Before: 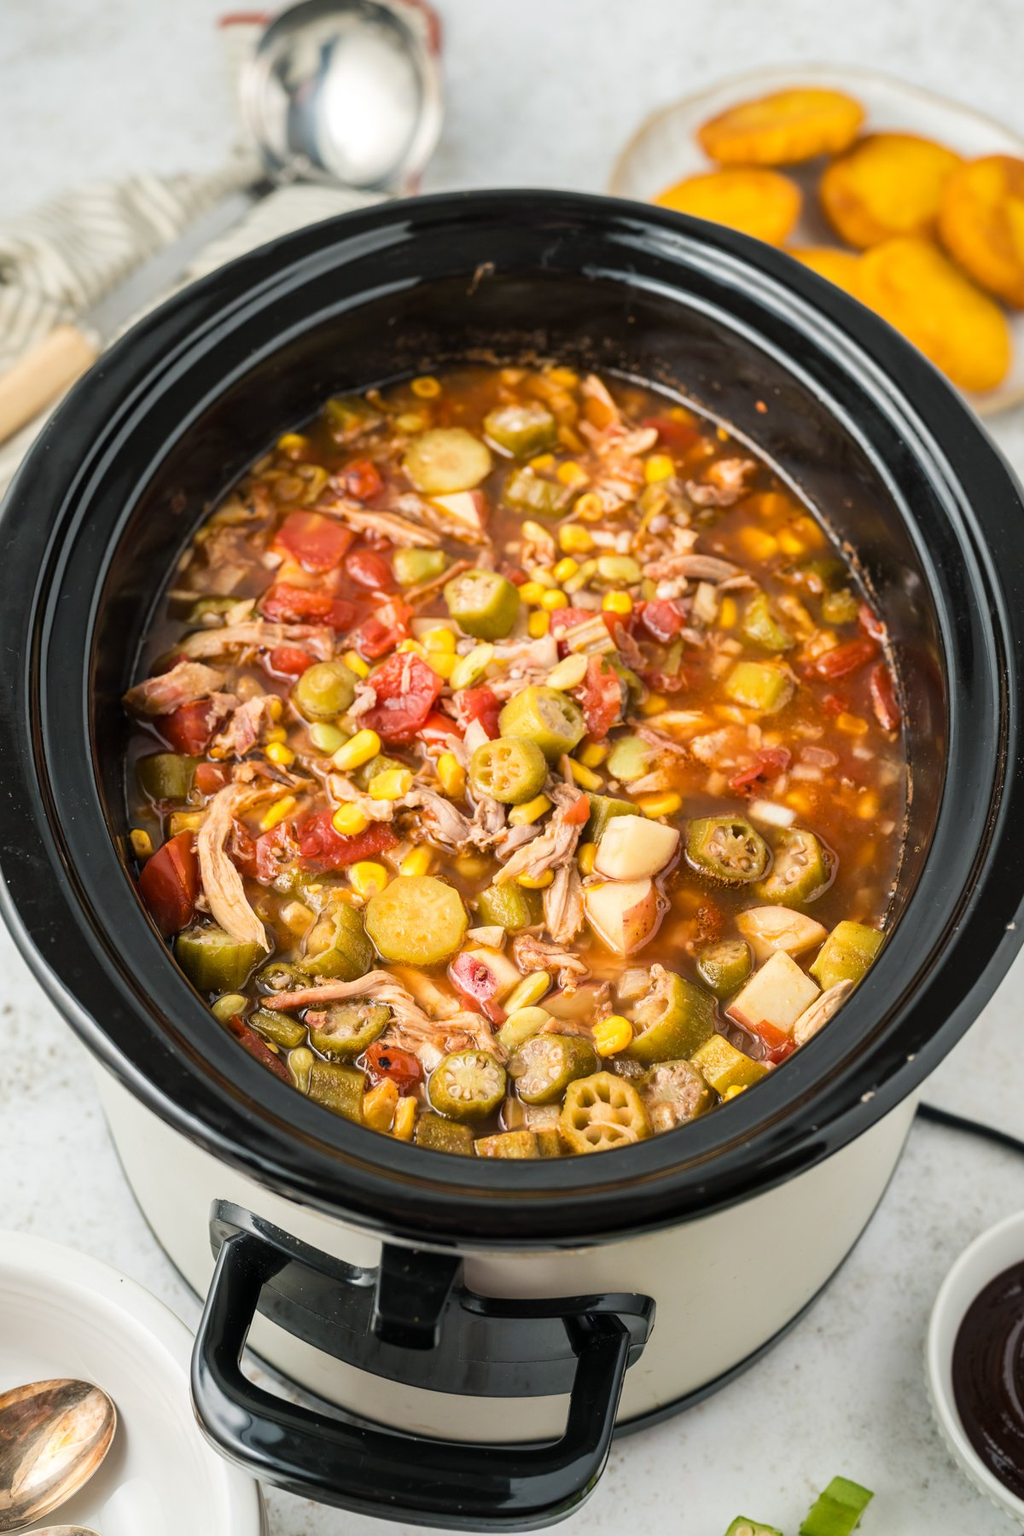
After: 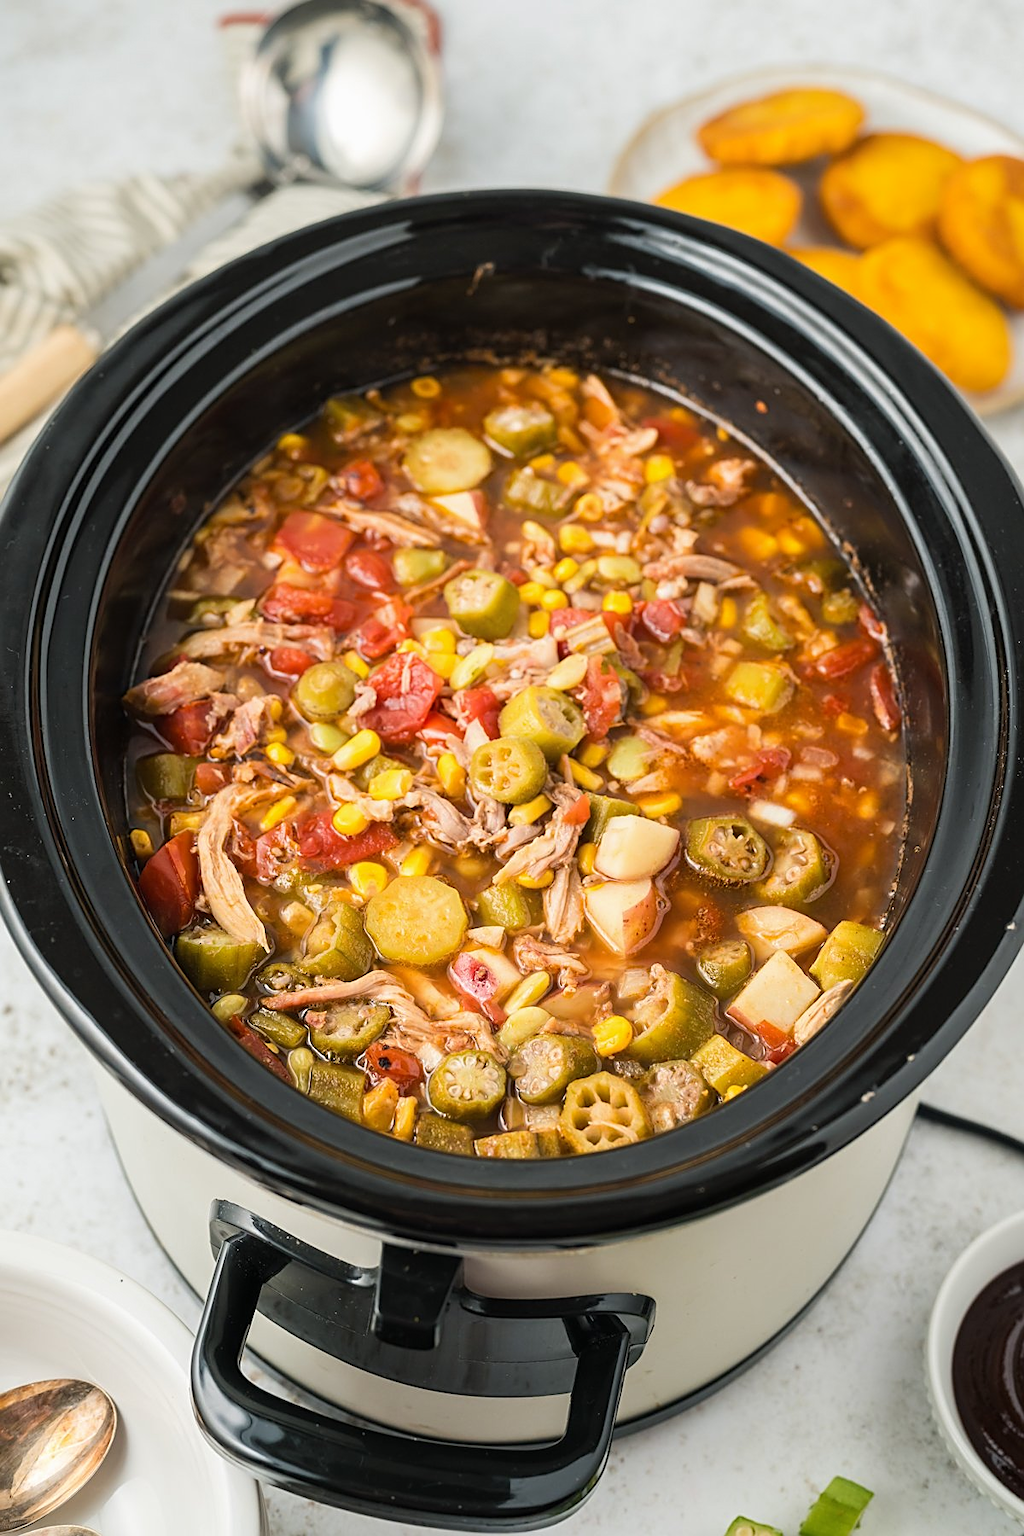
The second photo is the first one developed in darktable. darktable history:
local contrast: mode bilateral grid, contrast 99, coarseness 100, detail 90%, midtone range 0.2
sharpen: on, module defaults
